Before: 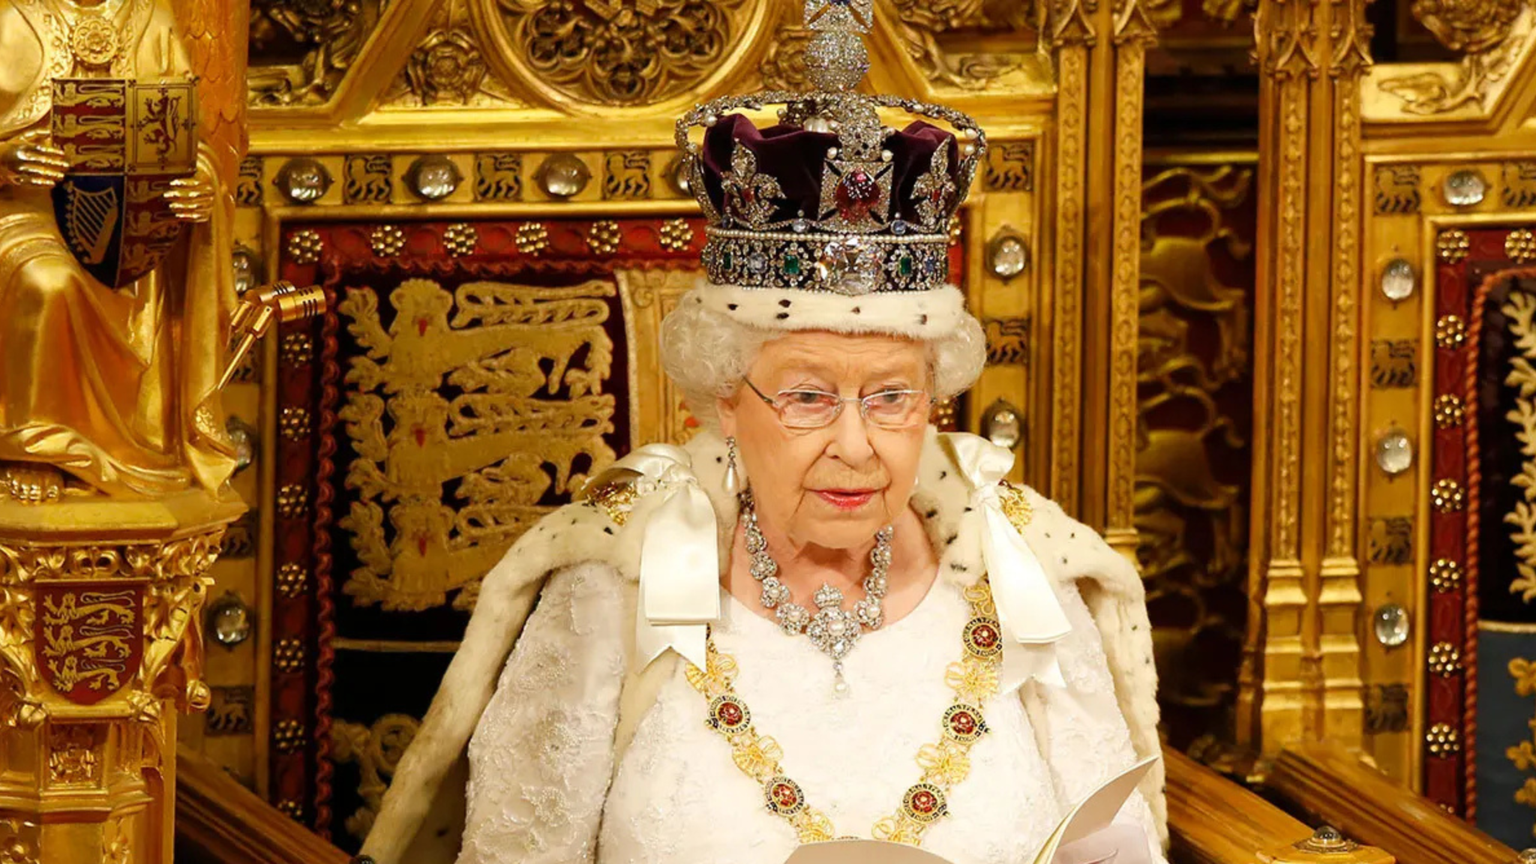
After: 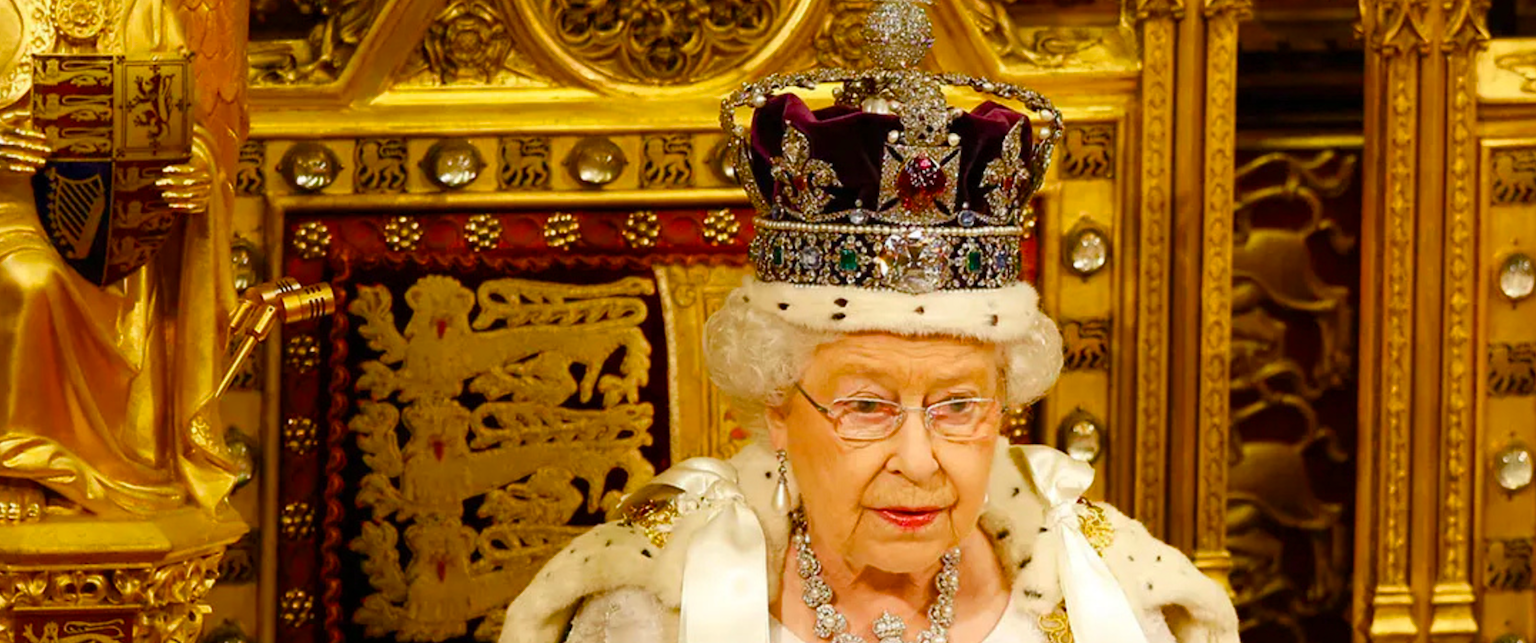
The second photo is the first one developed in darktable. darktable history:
color balance rgb: perceptual saturation grading › global saturation 35%, perceptual saturation grading › highlights -25%, perceptual saturation grading › shadows 25%, global vibrance 10%
crop: left 1.509%, top 3.452%, right 7.696%, bottom 28.452%
